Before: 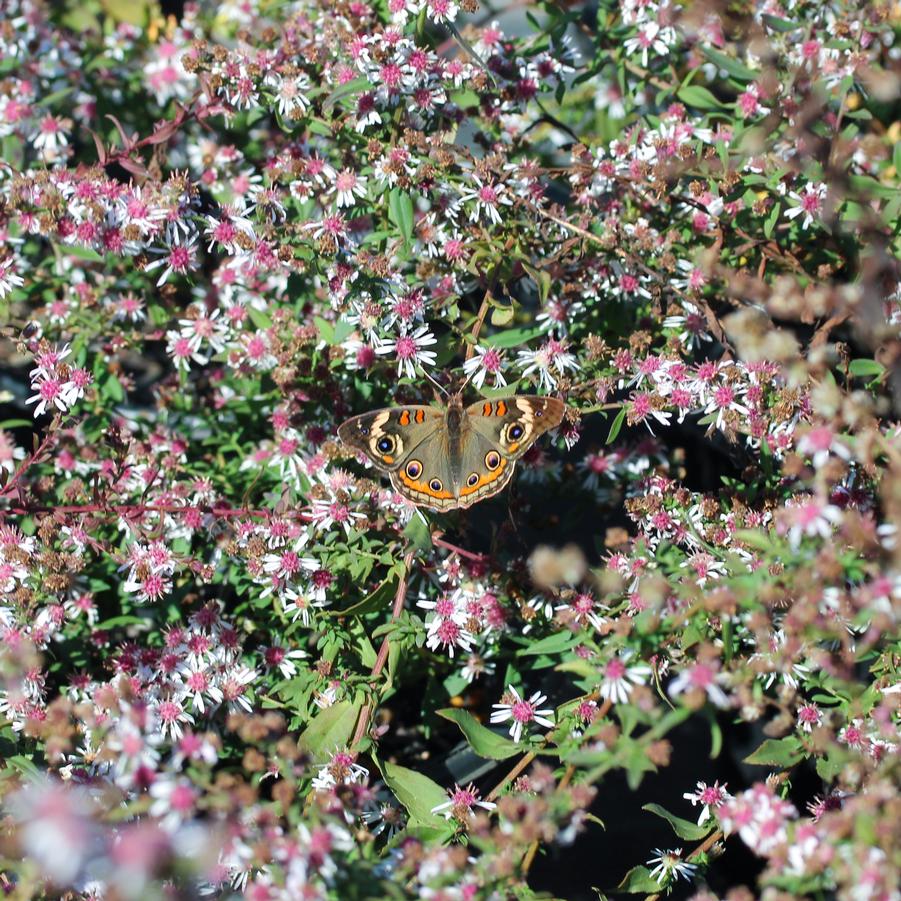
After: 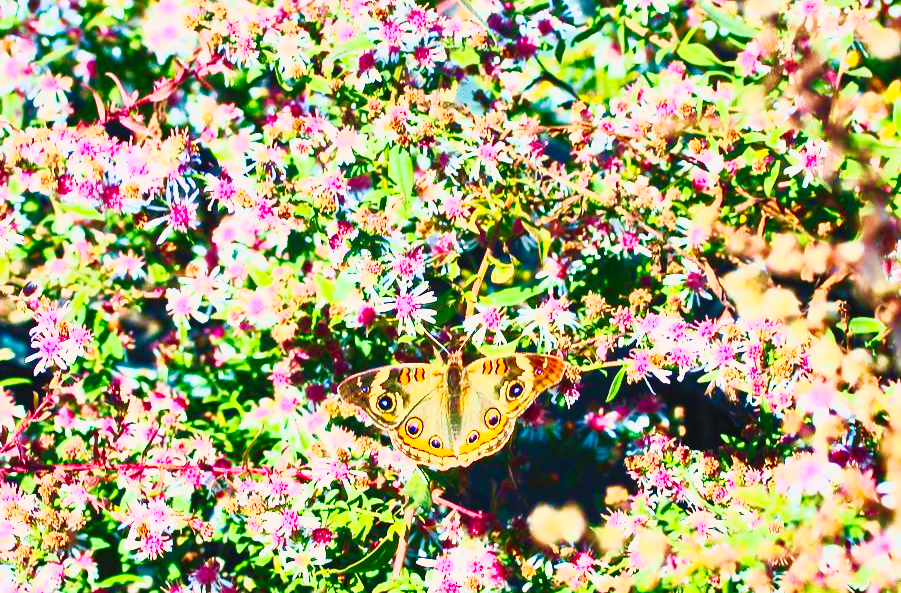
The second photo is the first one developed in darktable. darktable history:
tone curve: curves: ch0 [(0, 0.003) (0.113, 0.081) (0.207, 0.184) (0.515, 0.612) (0.712, 0.793) (0.984, 0.961)]; ch1 [(0, 0) (0.172, 0.123) (0.317, 0.272) (0.414, 0.382) (0.476, 0.479) (0.505, 0.498) (0.534, 0.534) (0.621, 0.65) (0.709, 0.764) (1, 1)]; ch2 [(0, 0) (0.411, 0.424) (0.505, 0.505) (0.521, 0.524) (0.537, 0.57) (0.65, 0.699) (1, 1)], preserve colors none
crop and rotate: top 4.723%, bottom 29.454%
color balance rgb: highlights gain › chroma 2.064%, highlights gain › hue 66.68°, linear chroma grading › global chroma 14.793%, perceptual saturation grading › global saturation 11.685%
shadows and highlights: shadows 32.1, highlights -31.31, soften with gaussian
tone equalizer: on, module defaults
contrast brightness saturation: contrast 0.997, brightness 0.985, saturation 0.994
velvia: strength 66.91%, mid-tones bias 0.967
